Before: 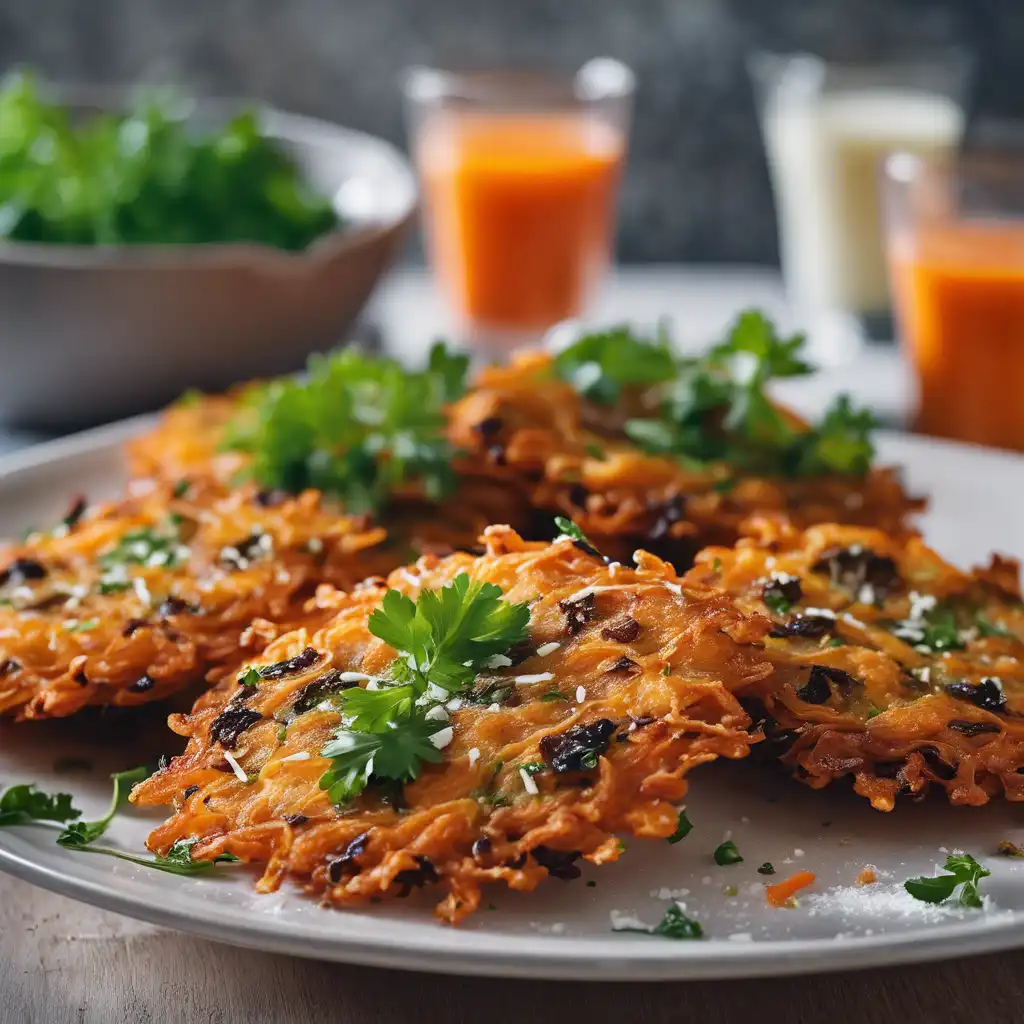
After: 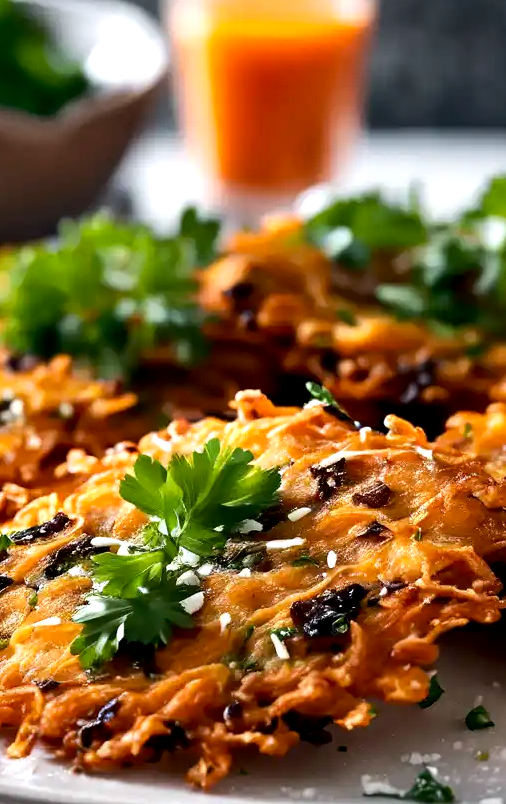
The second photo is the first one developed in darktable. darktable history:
exposure: black level correction 0.012, compensate highlight preservation false
crop and rotate: angle 0.02°, left 24.353%, top 13.219%, right 26.156%, bottom 8.224%
tone equalizer: -8 EV -0.75 EV, -7 EV -0.7 EV, -6 EV -0.6 EV, -5 EV -0.4 EV, -3 EV 0.4 EV, -2 EV 0.6 EV, -1 EV 0.7 EV, +0 EV 0.75 EV, edges refinement/feathering 500, mask exposure compensation -1.57 EV, preserve details no
